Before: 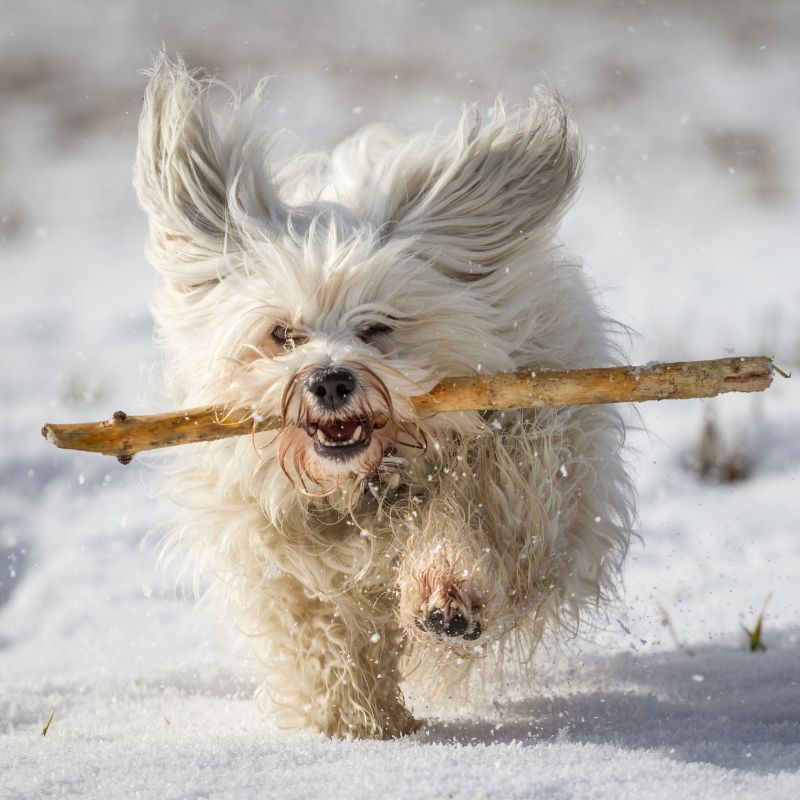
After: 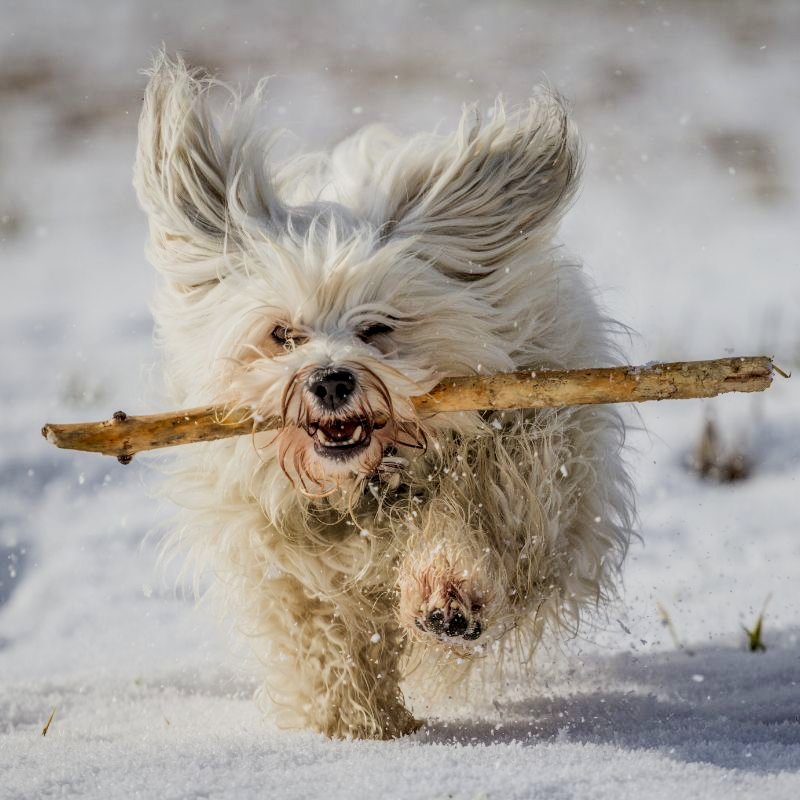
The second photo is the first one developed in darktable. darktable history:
filmic rgb: black relative exposure -7.5 EV, white relative exposure 5 EV, hardness 3.31, contrast 1.3, contrast in shadows safe
local contrast: detail 130%
levels: levels [0.018, 0.493, 1]
velvia: on, module defaults
tone equalizer: -8 EV 0.25 EV, -7 EV 0.417 EV, -6 EV 0.417 EV, -5 EV 0.25 EV, -3 EV -0.25 EV, -2 EV -0.417 EV, -1 EV -0.417 EV, +0 EV -0.25 EV, edges refinement/feathering 500, mask exposure compensation -1.57 EV, preserve details guided filter
